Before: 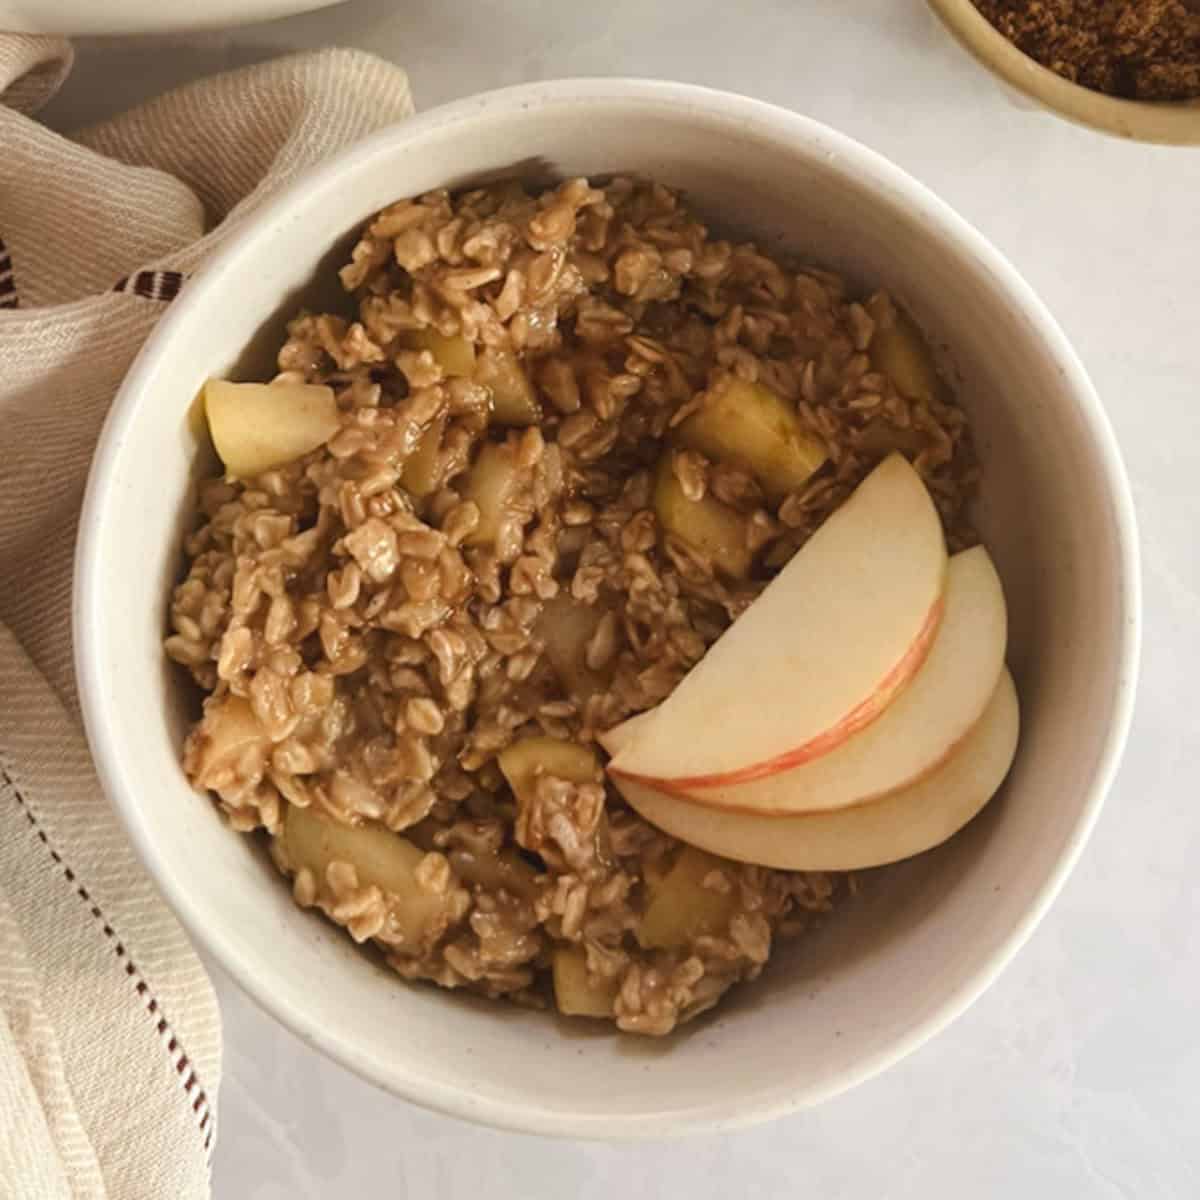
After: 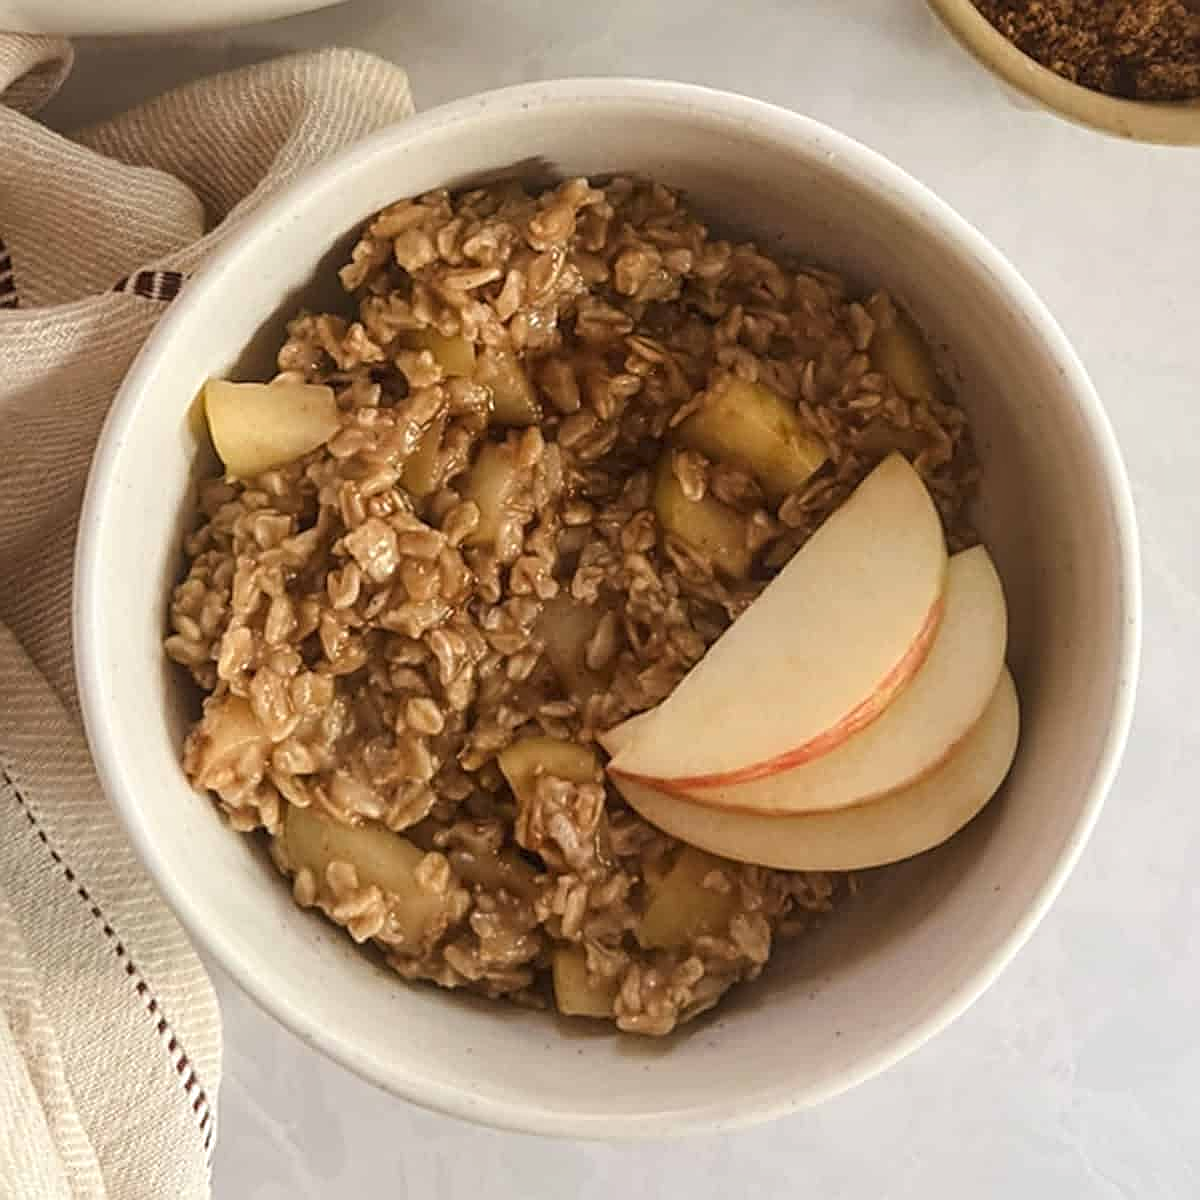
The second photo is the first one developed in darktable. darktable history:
sharpen: amount 0.75
contrast equalizer: octaves 7, y [[0.6 ×6], [0.55 ×6], [0 ×6], [0 ×6], [0 ×6]], mix -0.2
local contrast: on, module defaults
